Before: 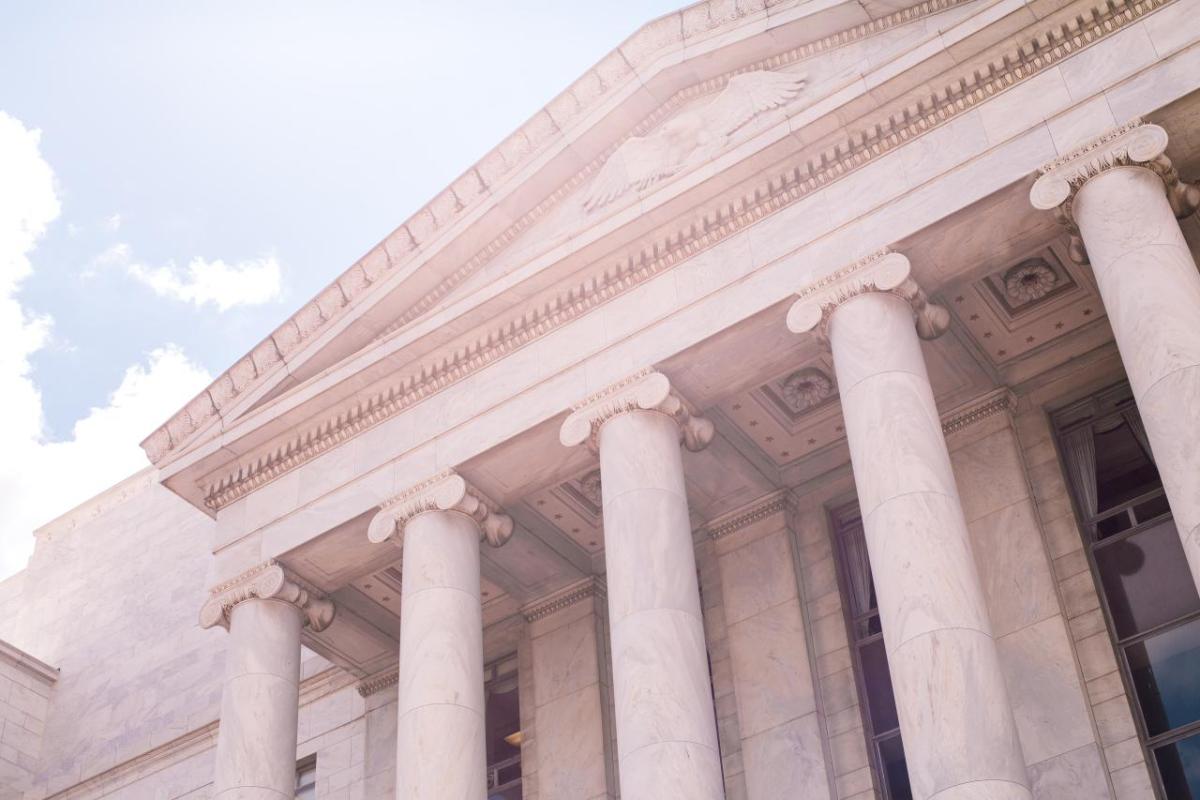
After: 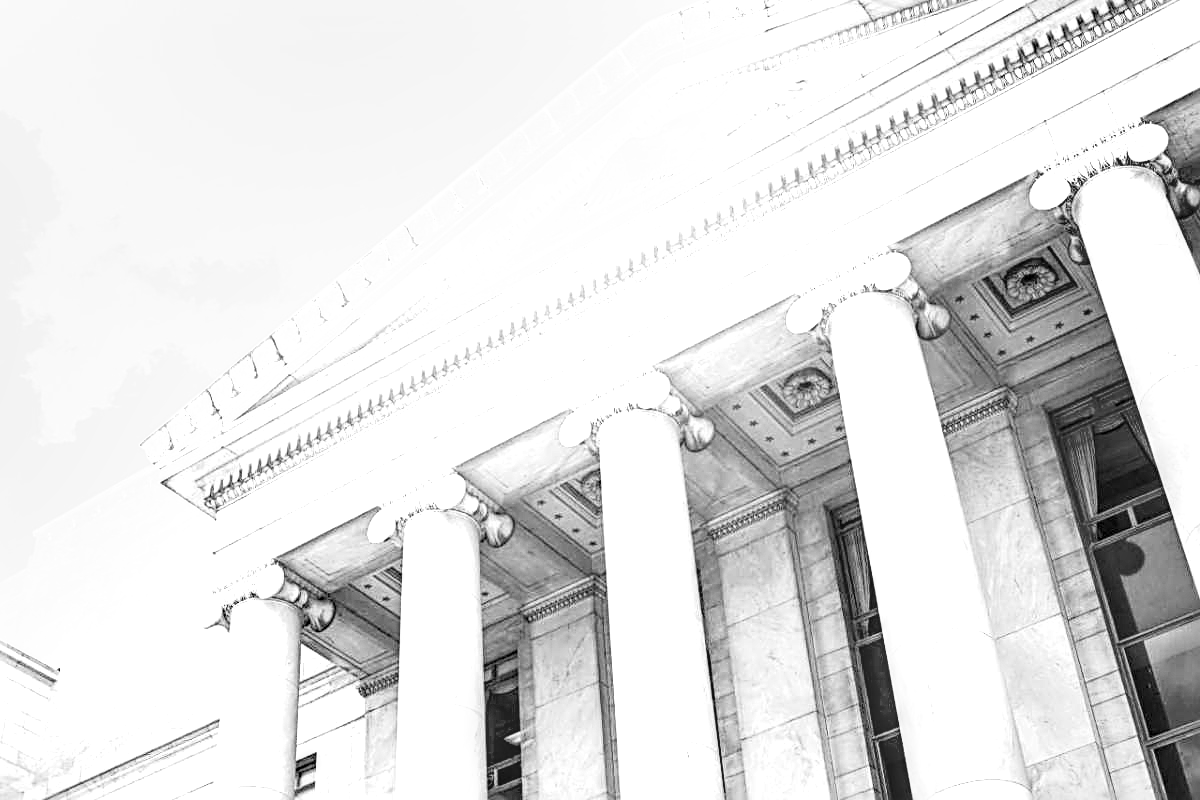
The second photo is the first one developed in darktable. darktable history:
base curve: curves: ch0 [(0, 0) (0.032, 0.025) (0.121, 0.166) (0.206, 0.329) (0.605, 0.79) (1, 1)]
tone equalizer: -8 EV 0.01 EV, -7 EV -0.027 EV, -6 EV 0.008 EV, -5 EV 0.049 EV, -4 EV 0.279 EV, -3 EV 0.648 EV, -2 EV 0.569 EV, -1 EV 0.17 EV, +0 EV 0.029 EV, smoothing diameter 24.85%, edges refinement/feathering 7.66, preserve details guided filter
local contrast: highlights 21%, detail 150%
exposure: black level correction 0, exposure 1.187 EV, compensate exposure bias true, compensate highlight preservation false
sharpen: radius 2.688, amount 0.674
color balance rgb: linear chroma grading › shadows 31.801%, linear chroma grading › global chroma -2.566%, linear chroma grading › mid-tones 4.133%, perceptual saturation grading › global saturation 25.015%, global vibrance 20%
shadows and highlights: low approximation 0.01, soften with gaussian
color zones: curves: ch1 [(0, -0.394) (0.143, -0.394) (0.286, -0.394) (0.429, -0.392) (0.571, -0.391) (0.714, -0.391) (0.857, -0.391) (1, -0.394)]
